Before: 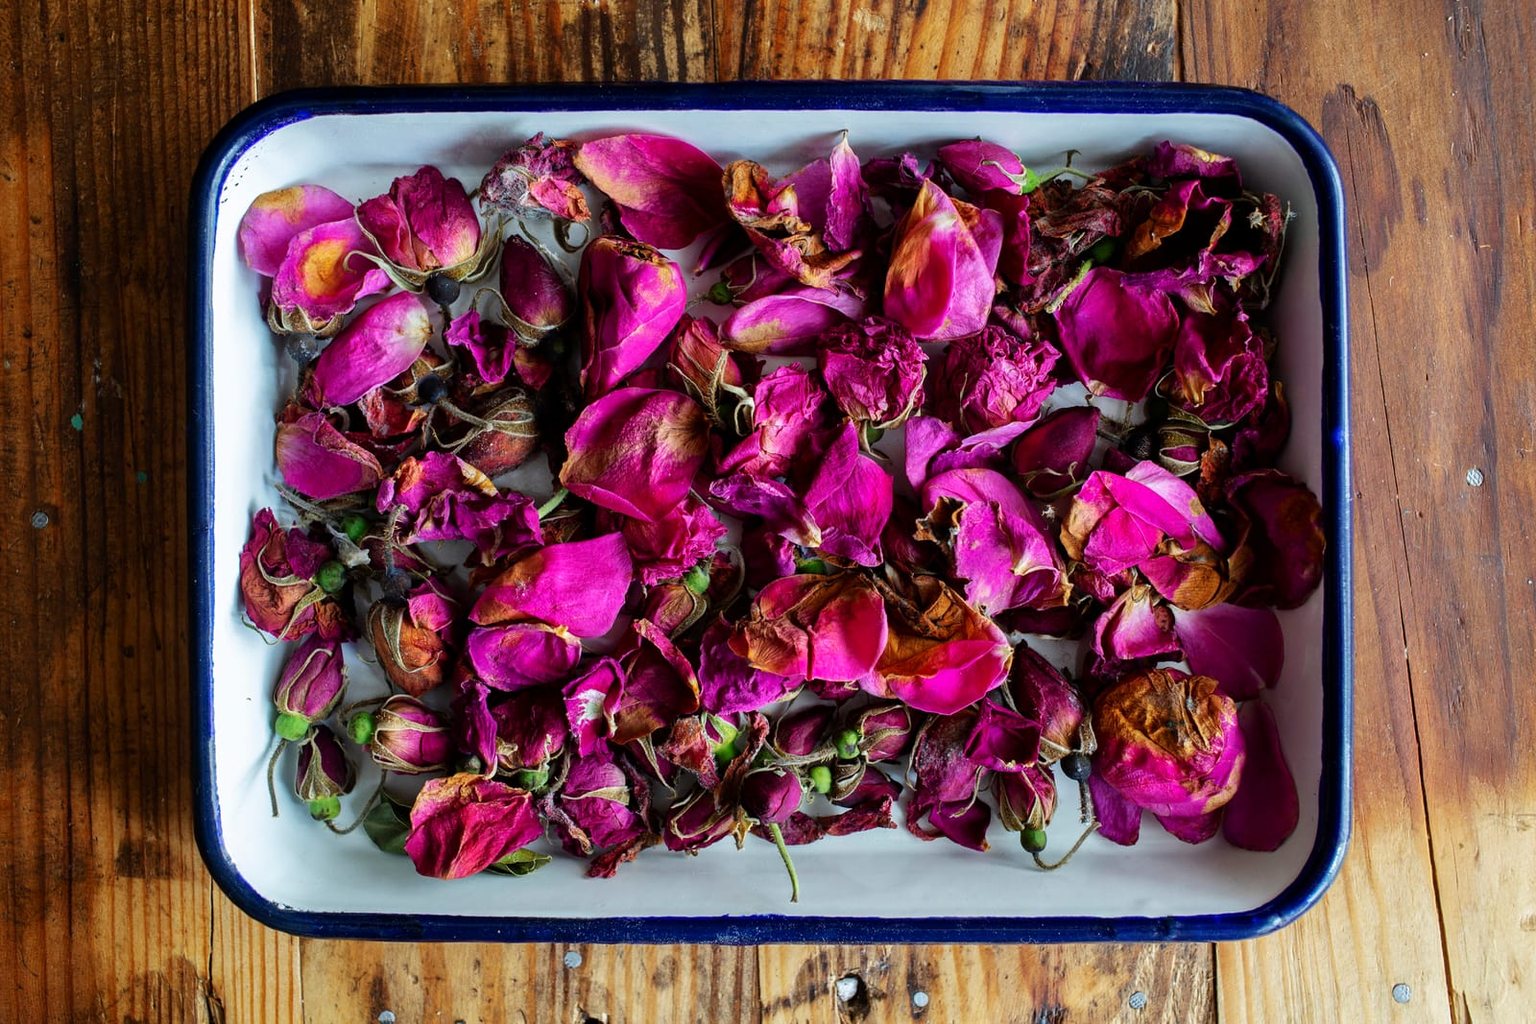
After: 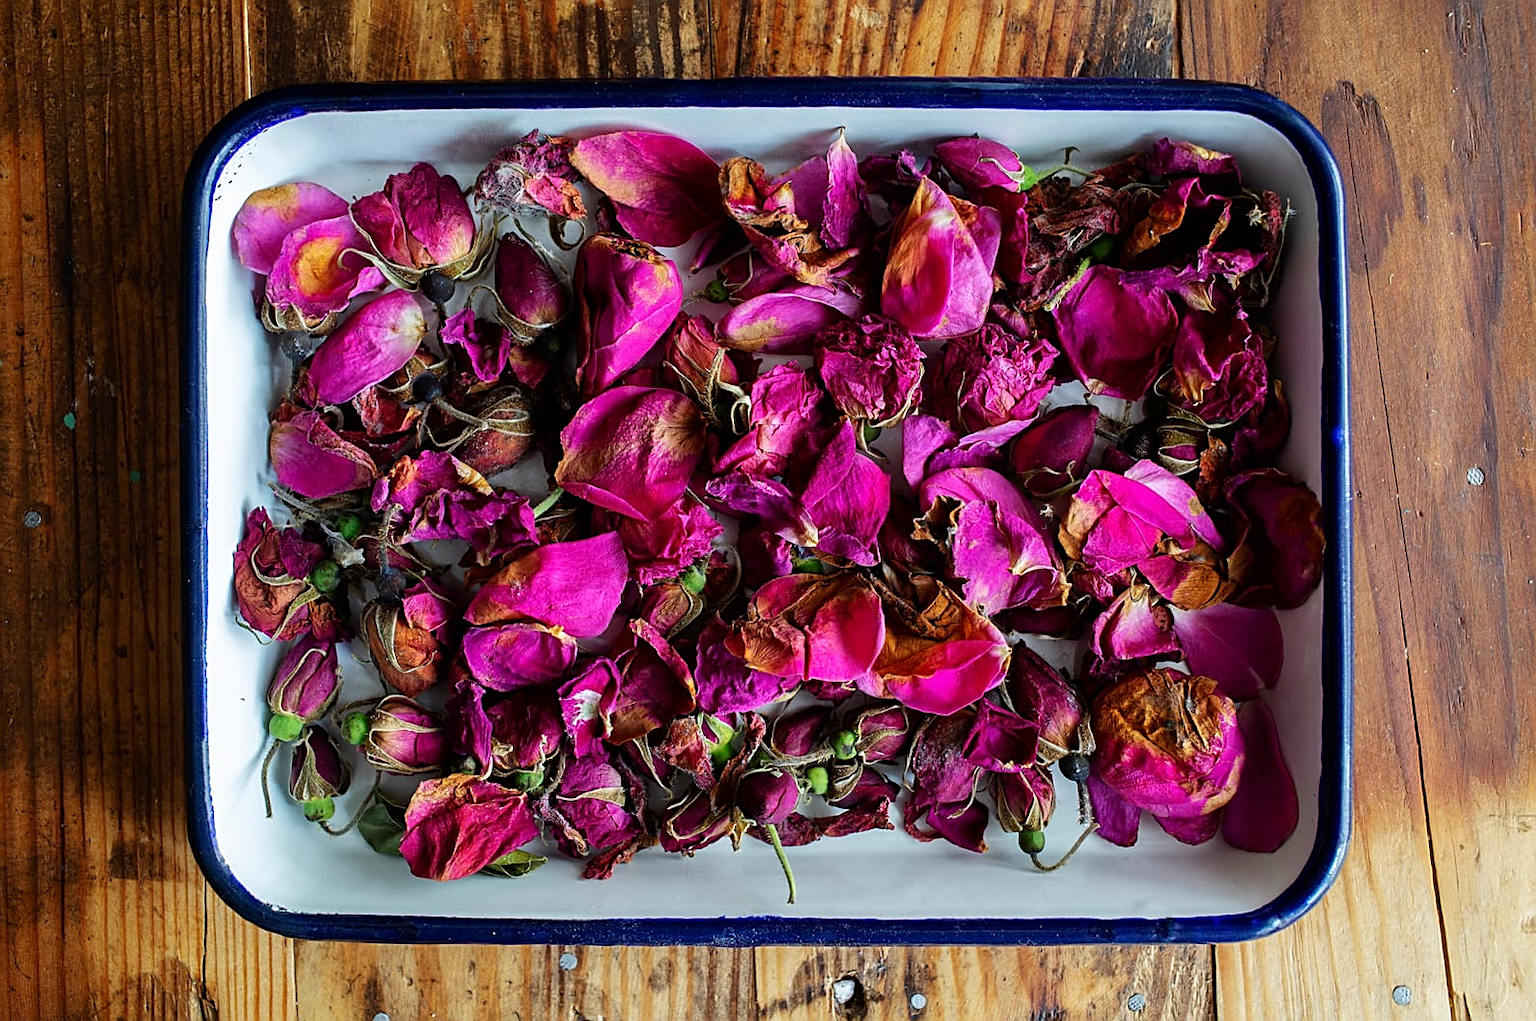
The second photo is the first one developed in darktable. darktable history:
sharpen: on, module defaults
crop and rotate: left 0.557%, top 0.391%, bottom 0.375%
